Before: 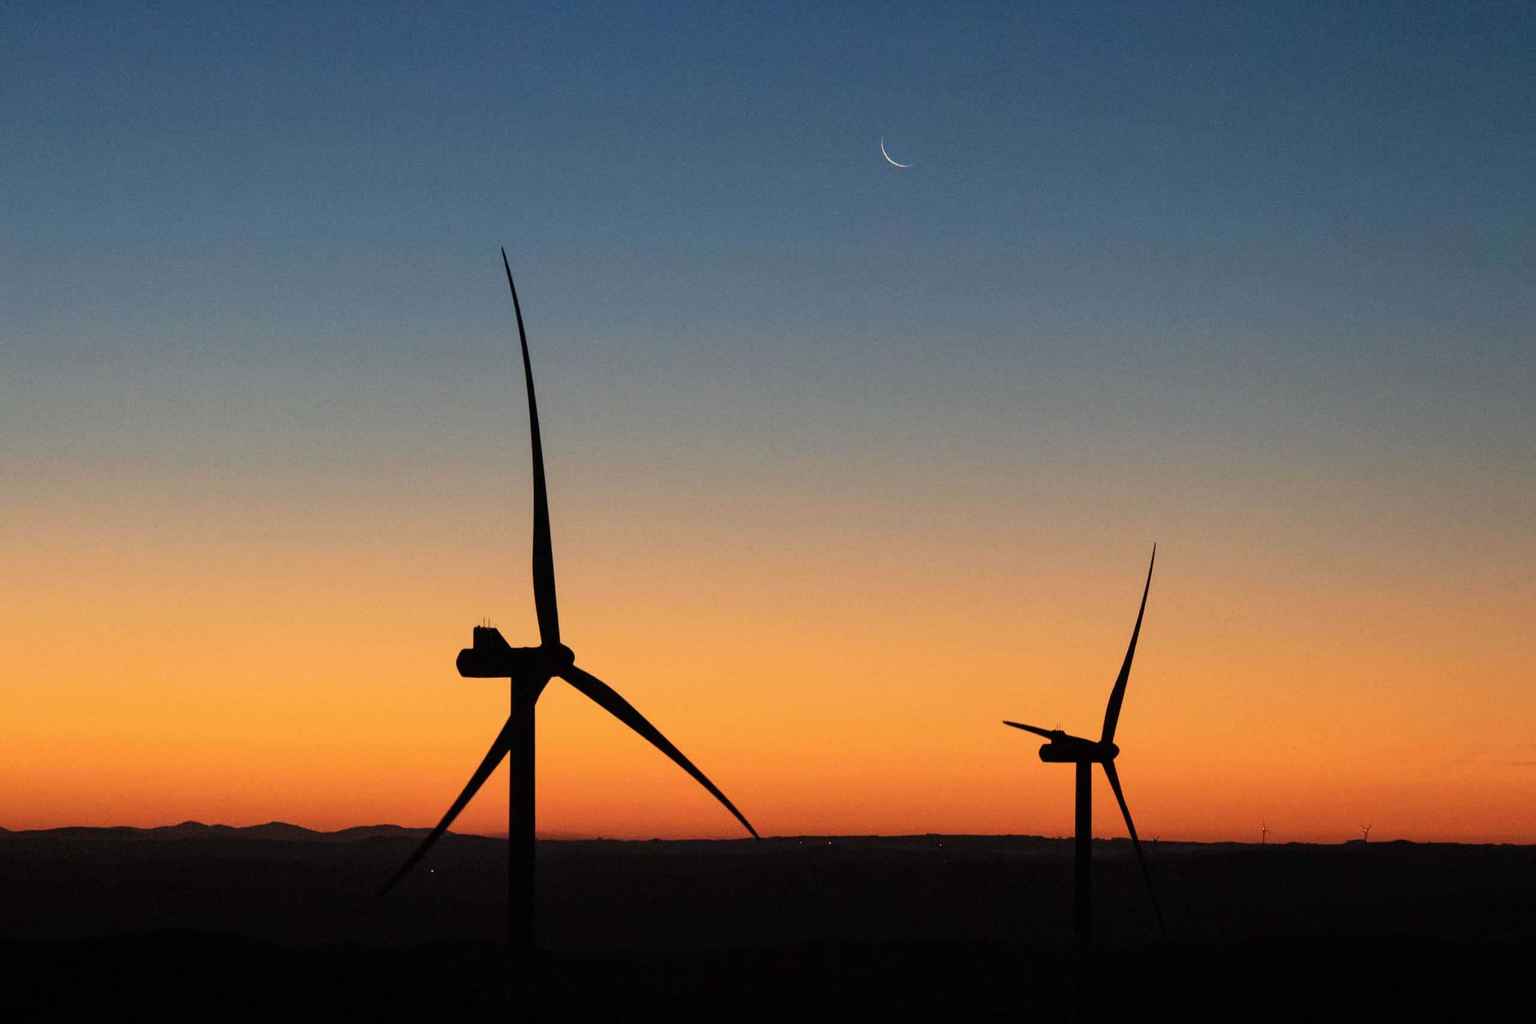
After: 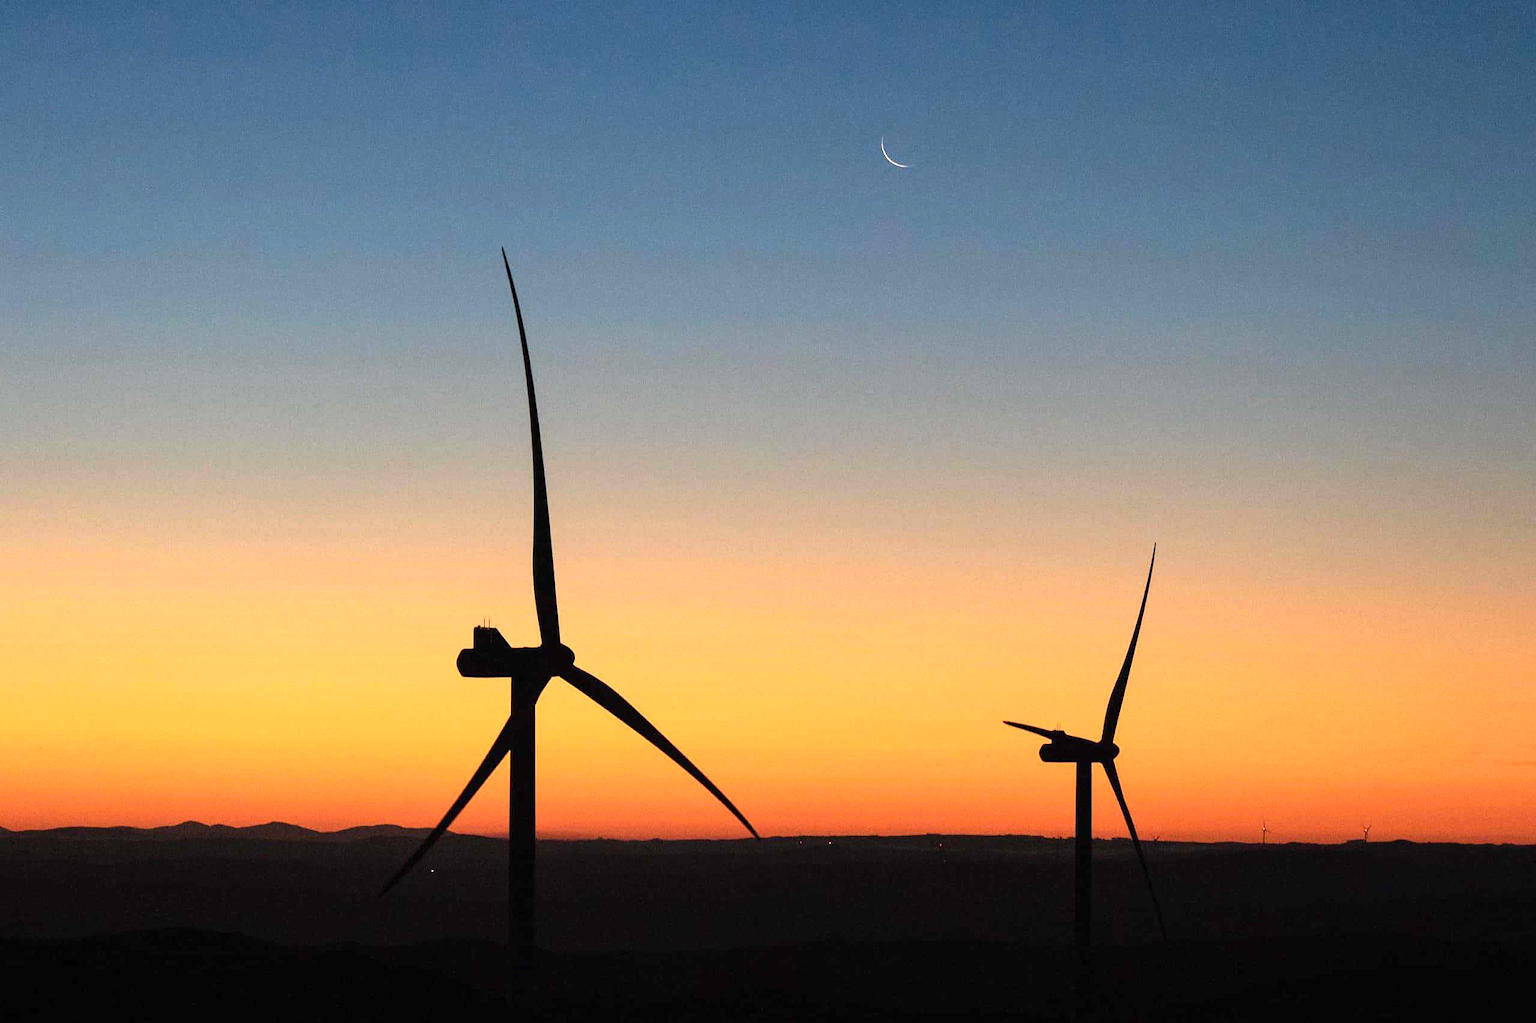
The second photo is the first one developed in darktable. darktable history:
sharpen: radius 1.02
exposure: black level correction 0, exposure 0.692 EV, compensate highlight preservation false
